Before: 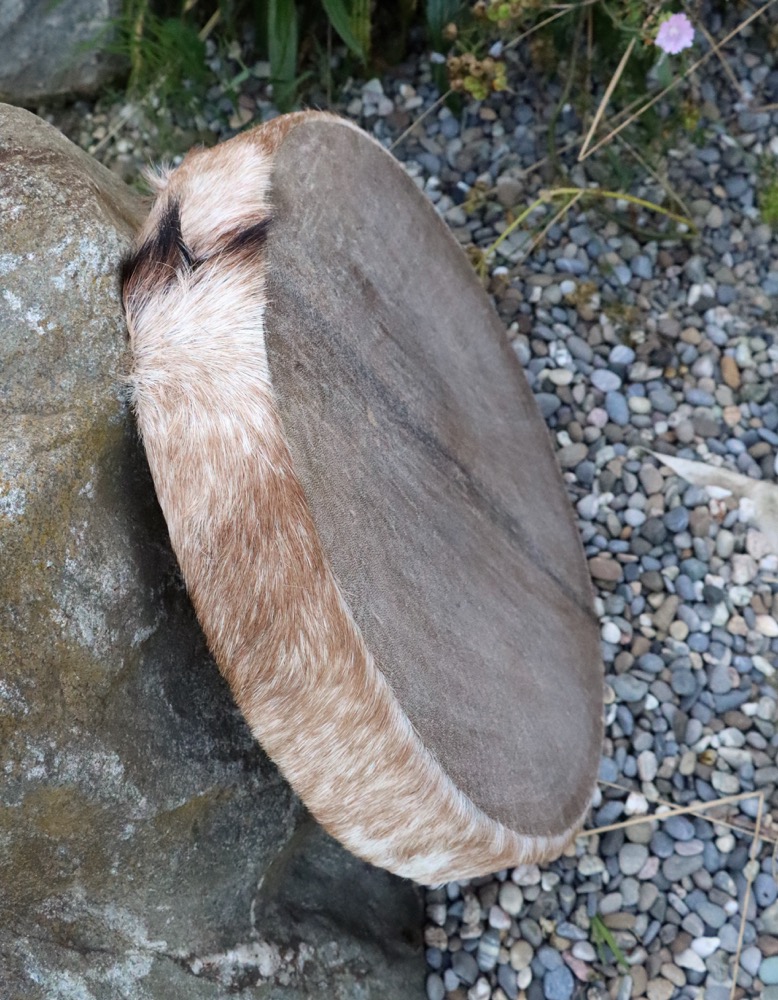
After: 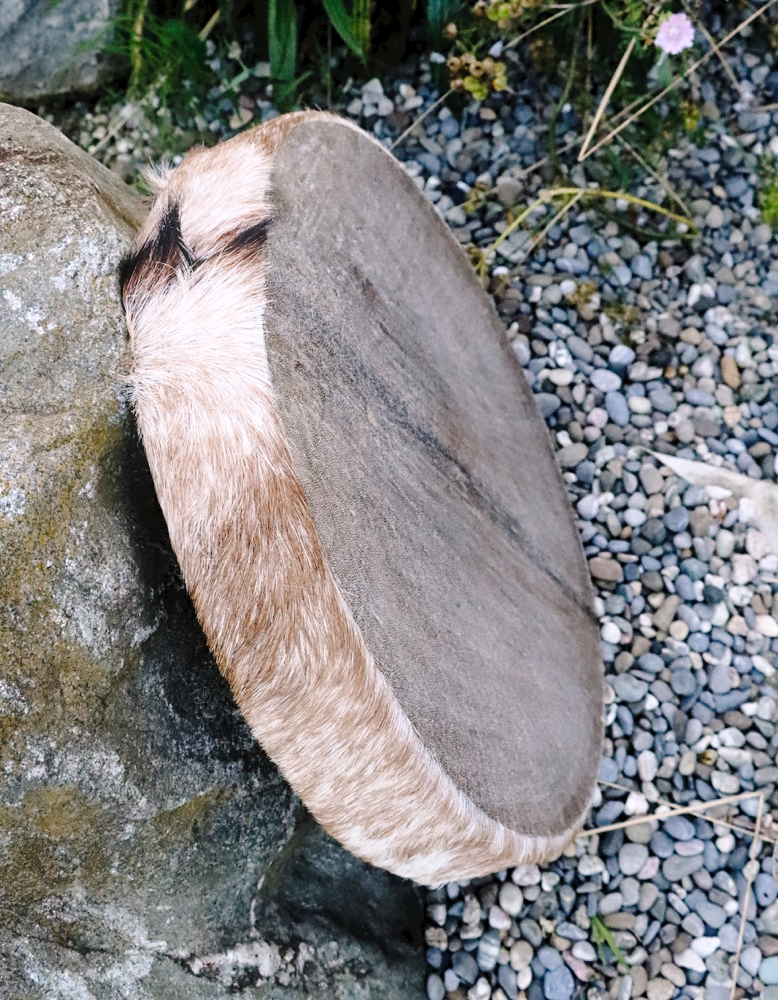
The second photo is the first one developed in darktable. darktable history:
tone curve: curves: ch0 [(0, 0) (0.003, 0.03) (0.011, 0.032) (0.025, 0.035) (0.044, 0.038) (0.069, 0.041) (0.1, 0.058) (0.136, 0.091) (0.177, 0.133) (0.224, 0.181) (0.277, 0.268) (0.335, 0.363) (0.399, 0.461) (0.468, 0.554) (0.543, 0.633) (0.623, 0.709) (0.709, 0.784) (0.801, 0.869) (0.898, 0.938) (1, 1)], preserve colors none
contrast equalizer: octaves 7, y [[0.509, 0.514, 0.523, 0.542, 0.578, 0.603], [0.5 ×6], [0.509, 0.514, 0.523, 0.542, 0.578, 0.603], [0.001, 0.002, 0.003, 0.005, 0.01, 0.013], [0.001, 0.002, 0.003, 0.005, 0.01, 0.013]]
color correction: saturation 0.8
bloom: size 9%, threshold 100%, strength 7%
color balance rgb: shadows lift › chroma 2%, shadows lift › hue 217.2°, power › chroma 0.25%, power › hue 60°, highlights gain › chroma 1.5%, highlights gain › hue 309.6°, global offset › luminance -0.25%, perceptual saturation grading › global saturation 15%, global vibrance 15%
